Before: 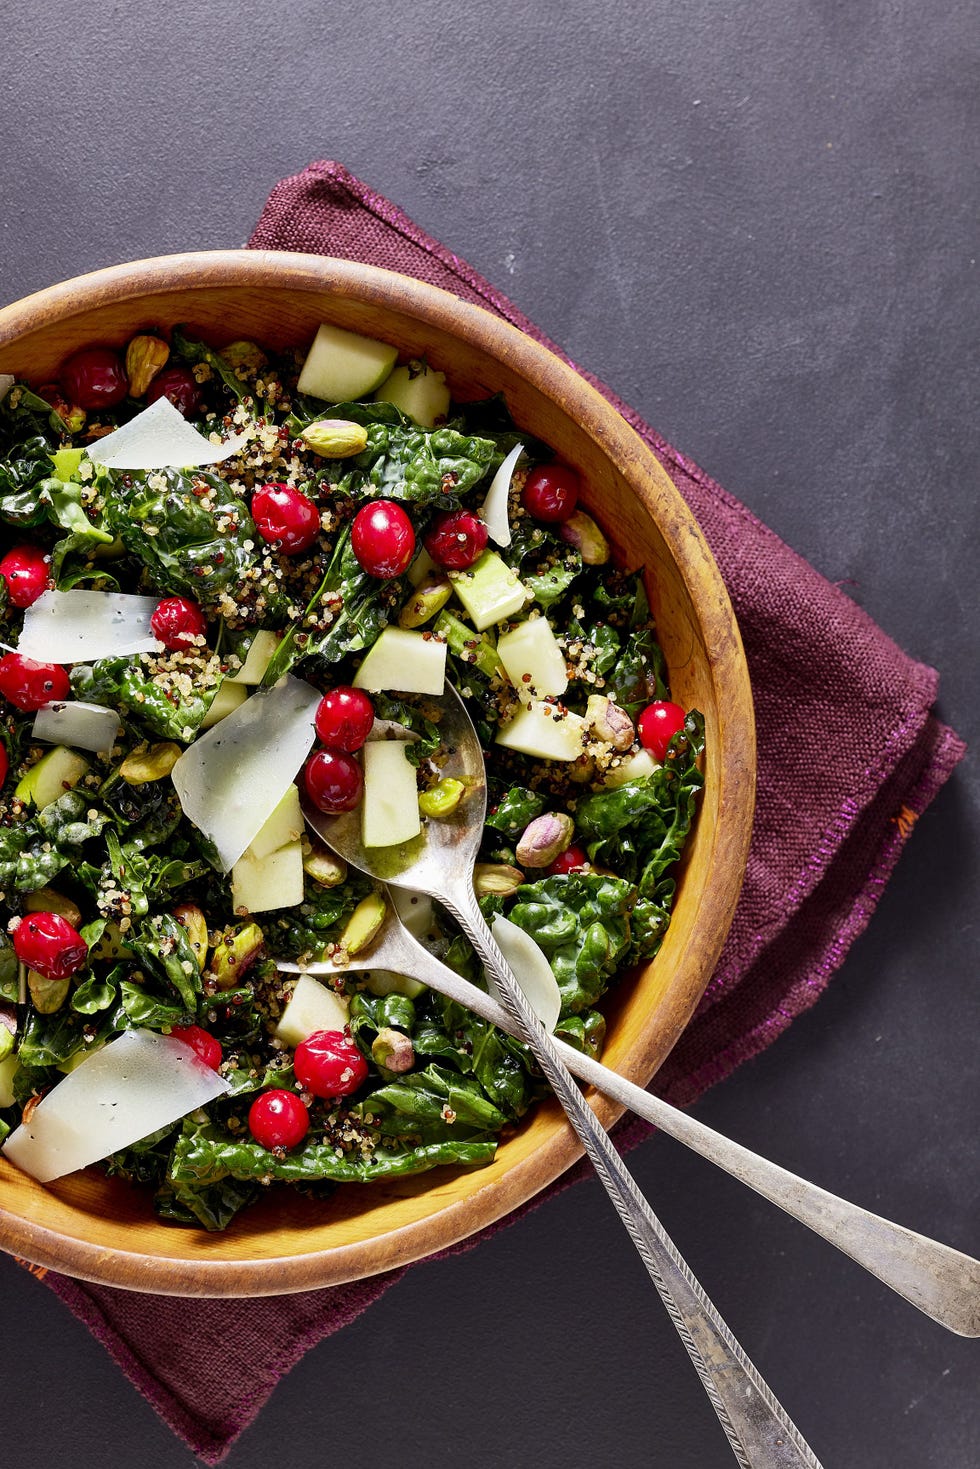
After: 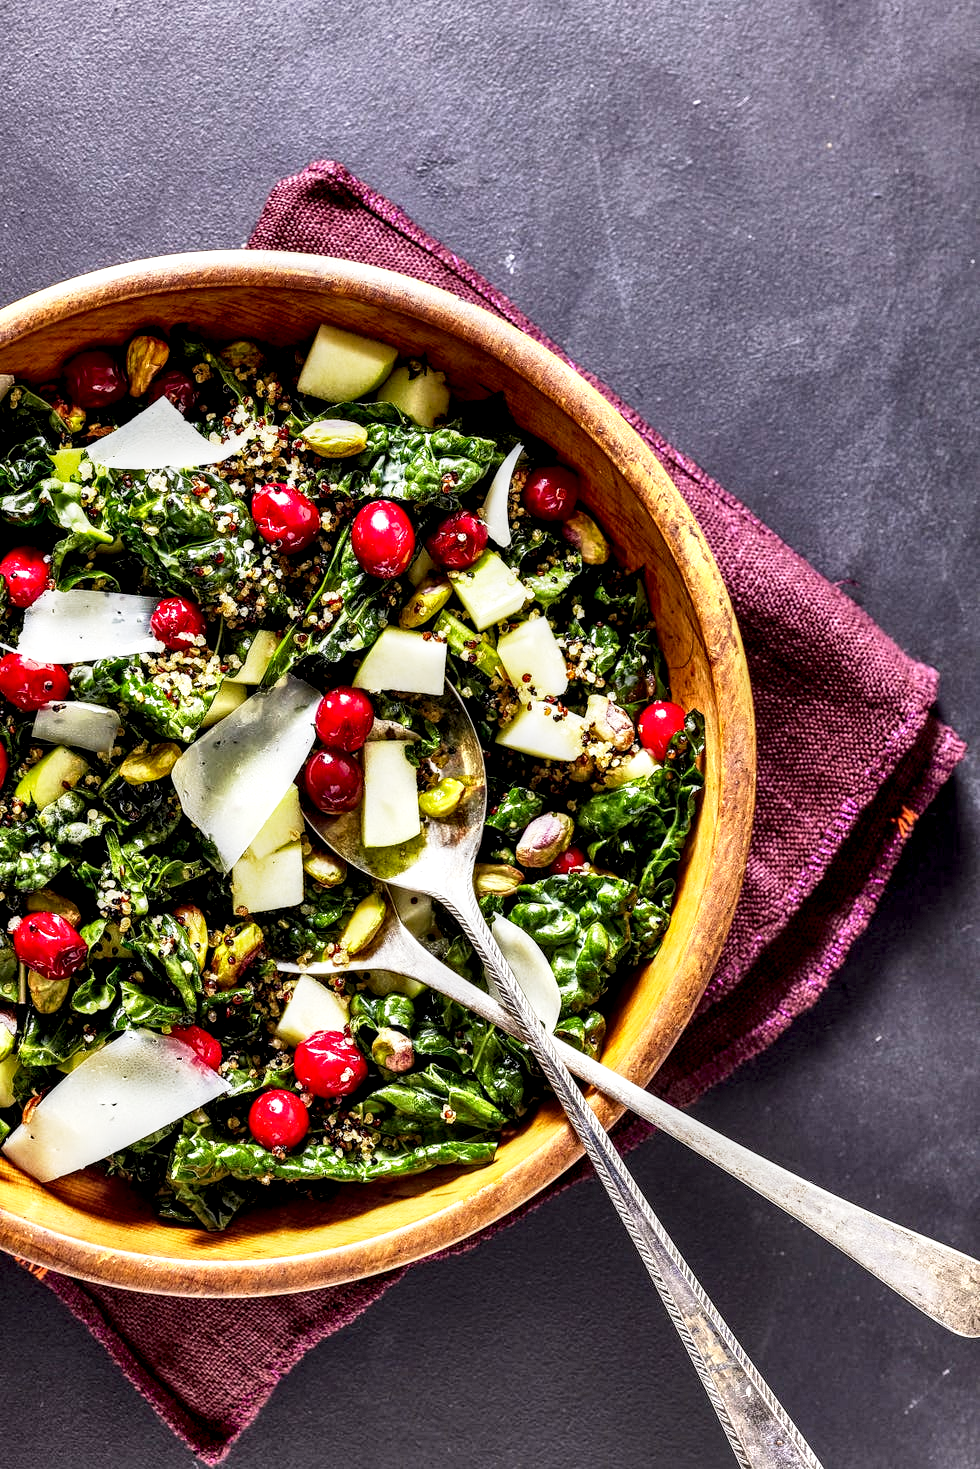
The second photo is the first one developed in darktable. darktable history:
base curve: curves: ch0 [(0, 0) (0.005, 0.002) (0.193, 0.295) (0.399, 0.664) (0.75, 0.928) (1, 1)], preserve colors none
local contrast: highlights 21%, shadows 72%, detail 170%
shadows and highlights: low approximation 0.01, soften with gaussian
